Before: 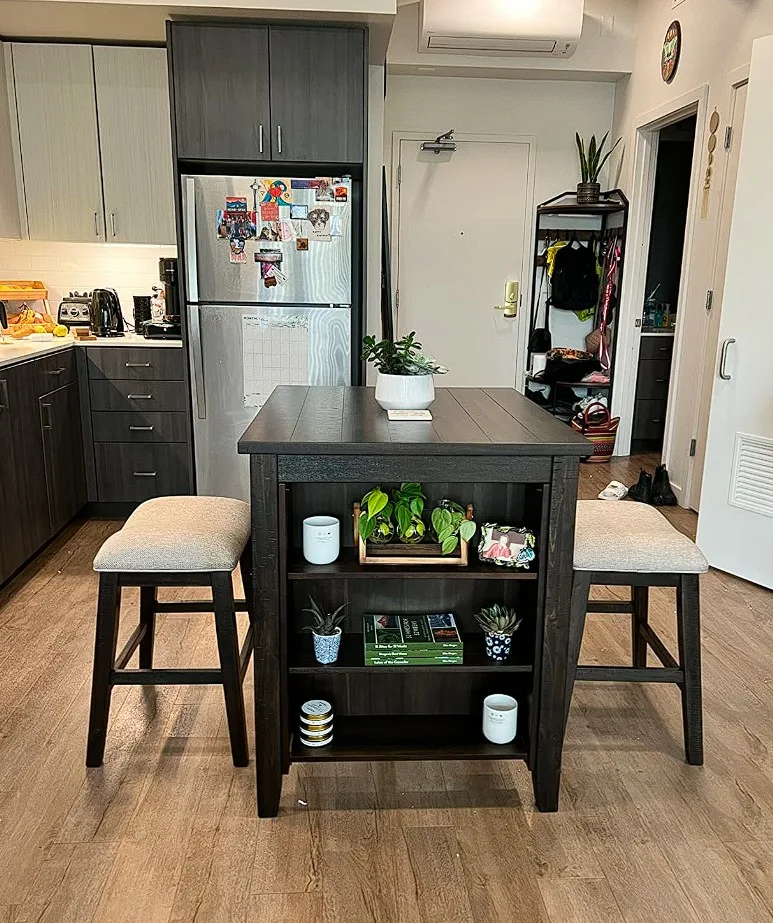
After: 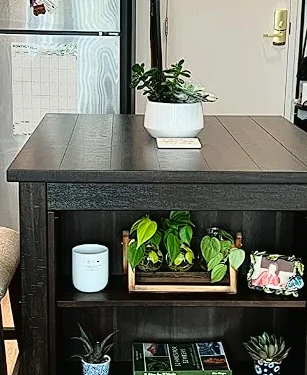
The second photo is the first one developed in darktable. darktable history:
crop: left 29.99%, top 29.57%, right 30.186%, bottom 29.787%
tone curve: curves: ch0 [(0, 0.013) (0.117, 0.081) (0.257, 0.259) (0.408, 0.45) (0.611, 0.64) (0.81, 0.857) (1, 1)]; ch1 [(0, 0) (0.287, 0.198) (0.501, 0.506) (0.56, 0.584) (0.715, 0.741) (0.976, 0.992)]; ch2 [(0, 0) (0.369, 0.362) (0.5, 0.5) (0.537, 0.547) (0.59, 0.603) (0.681, 0.754) (1, 1)], color space Lab, linked channels, preserve colors none
